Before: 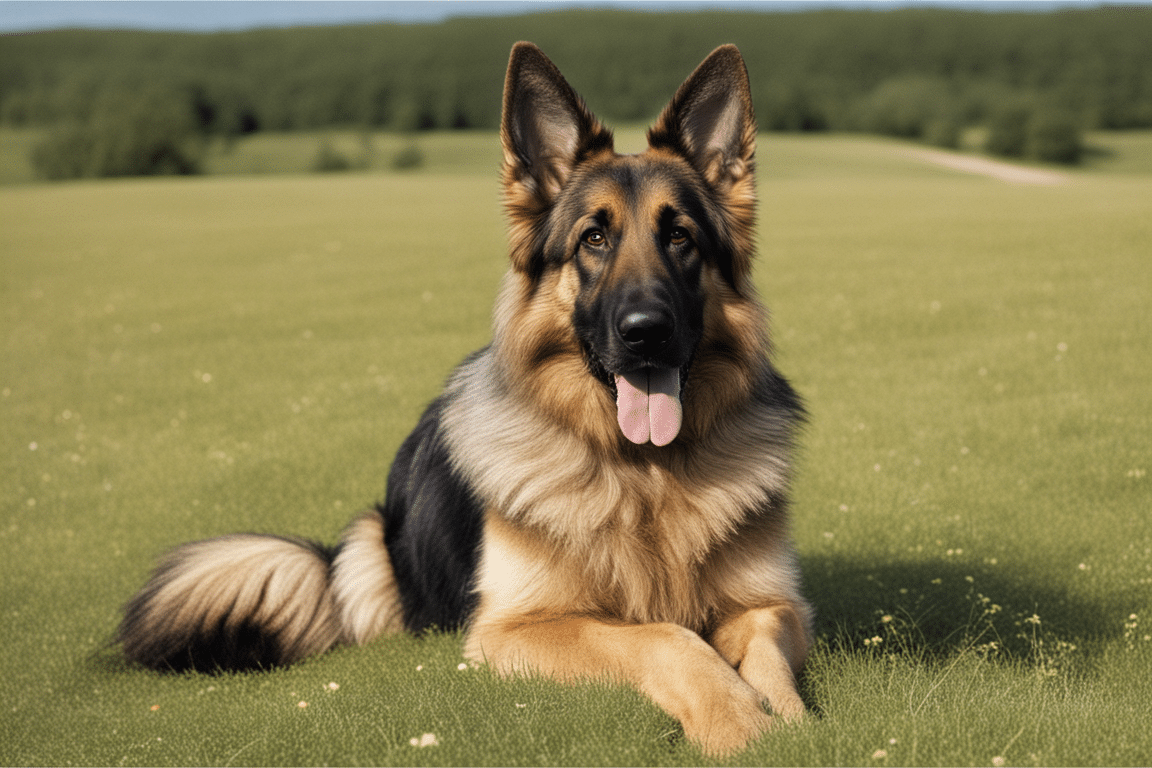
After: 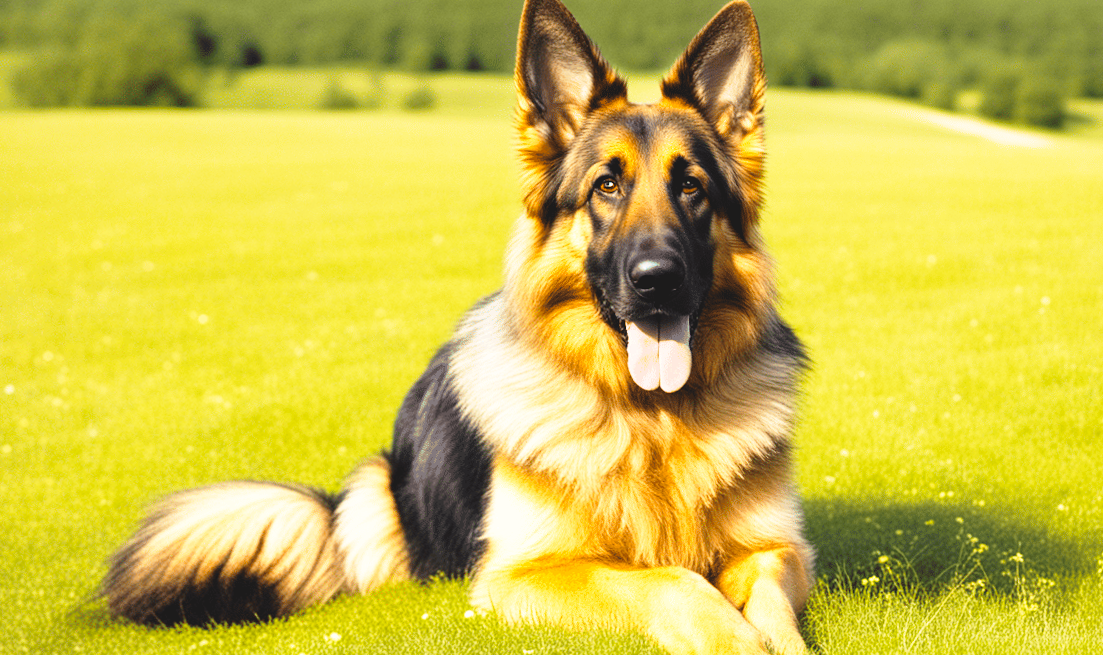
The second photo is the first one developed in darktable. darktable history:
color balance rgb: perceptual saturation grading › global saturation 20%, global vibrance 20%
rotate and perspective: rotation 0.679°, lens shift (horizontal) 0.136, crop left 0.009, crop right 0.991, crop top 0.078, crop bottom 0.95
exposure: black level correction 0, exposure 0.5 EV, compensate highlight preservation false
lowpass: radius 0.1, contrast 0.85, saturation 1.1, unbound 0
crop: left 1.964%, top 3.251%, right 1.122%, bottom 4.933%
base curve: curves: ch0 [(0, 0) (0.026, 0.03) (0.109, 0.232) (0.351, 0.748) (0.669, 0.968) (1, 1)], preserve colors none
